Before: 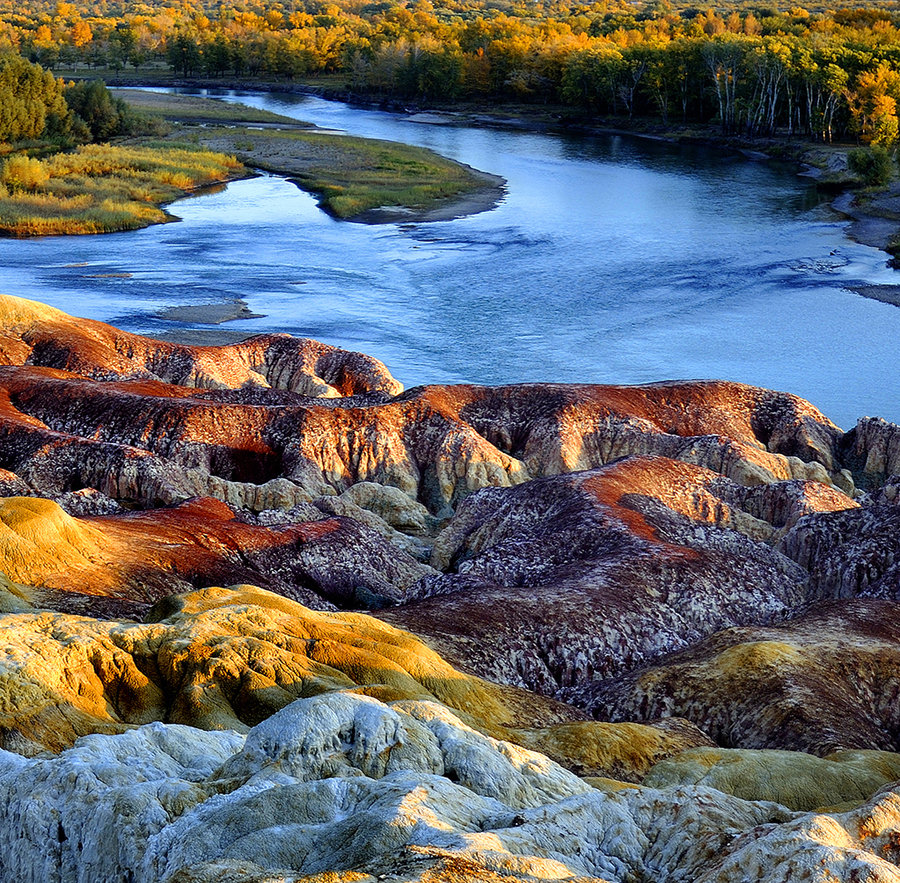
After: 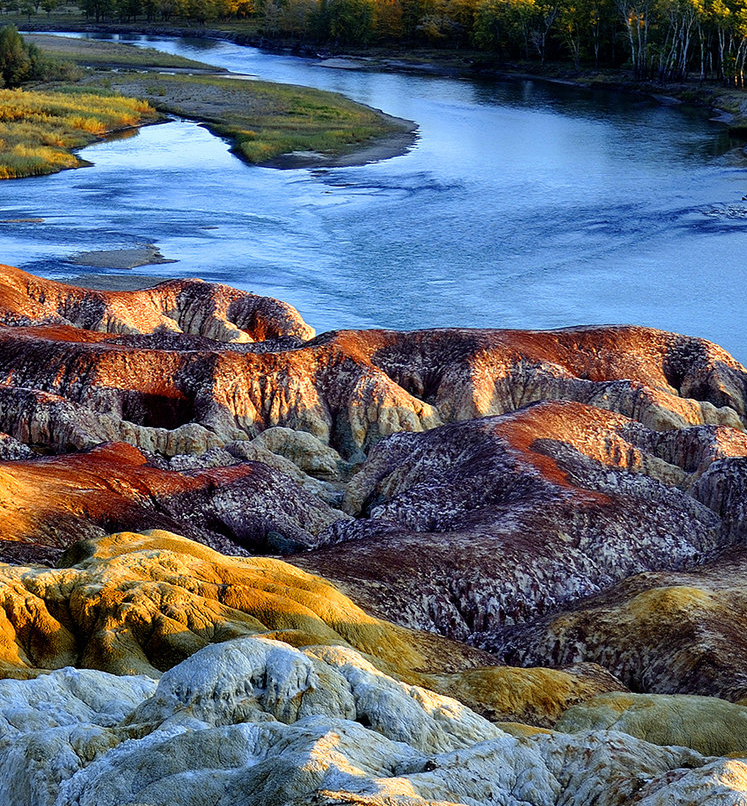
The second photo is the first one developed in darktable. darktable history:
crop: left 9.839%, top 6.275%, right 7.062%, bottom 2.39%
